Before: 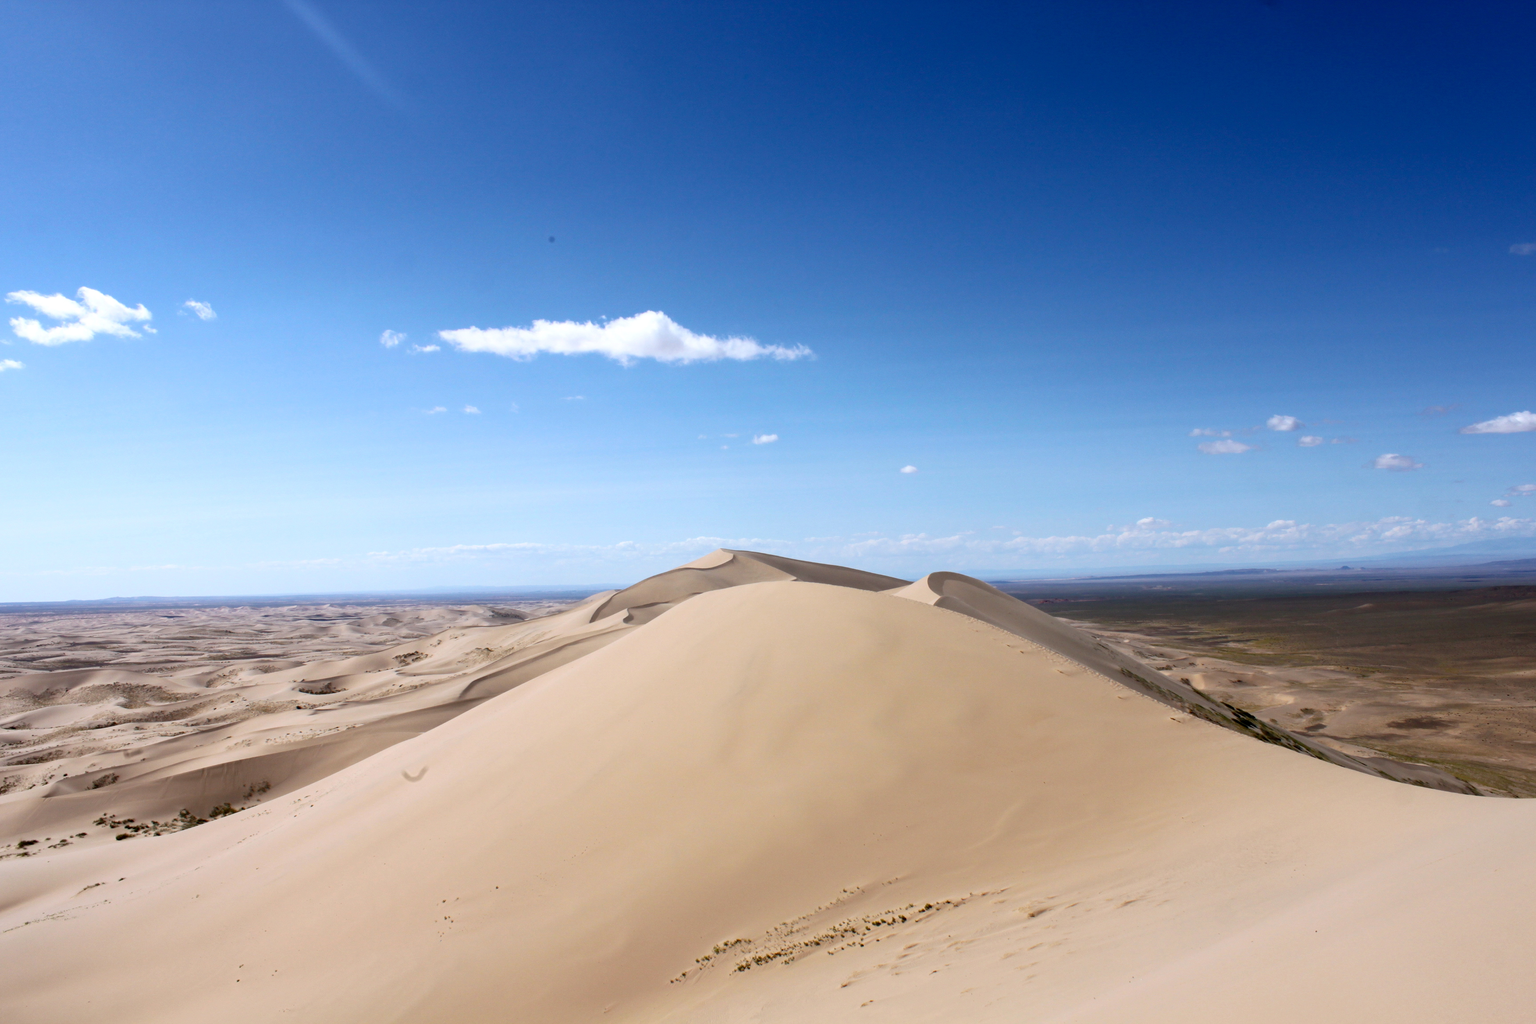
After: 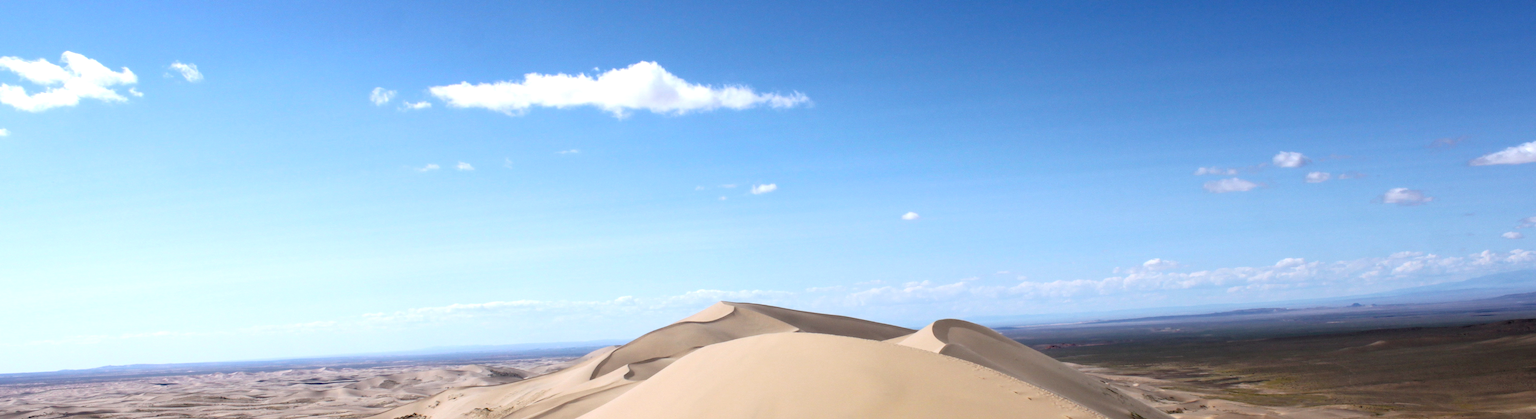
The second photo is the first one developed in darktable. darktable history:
crop and rotate: top 23.84%, bottom 34.294%
rotate and perspective: rotation -1.42°, crop left 0.016, crop right 0.984, crop top 0.035, crop bottom 0.965
rgb levels: levels [[0.01, 0.419, 0.839], [0, 0.5, 1], [0, 0.5, 1]]
